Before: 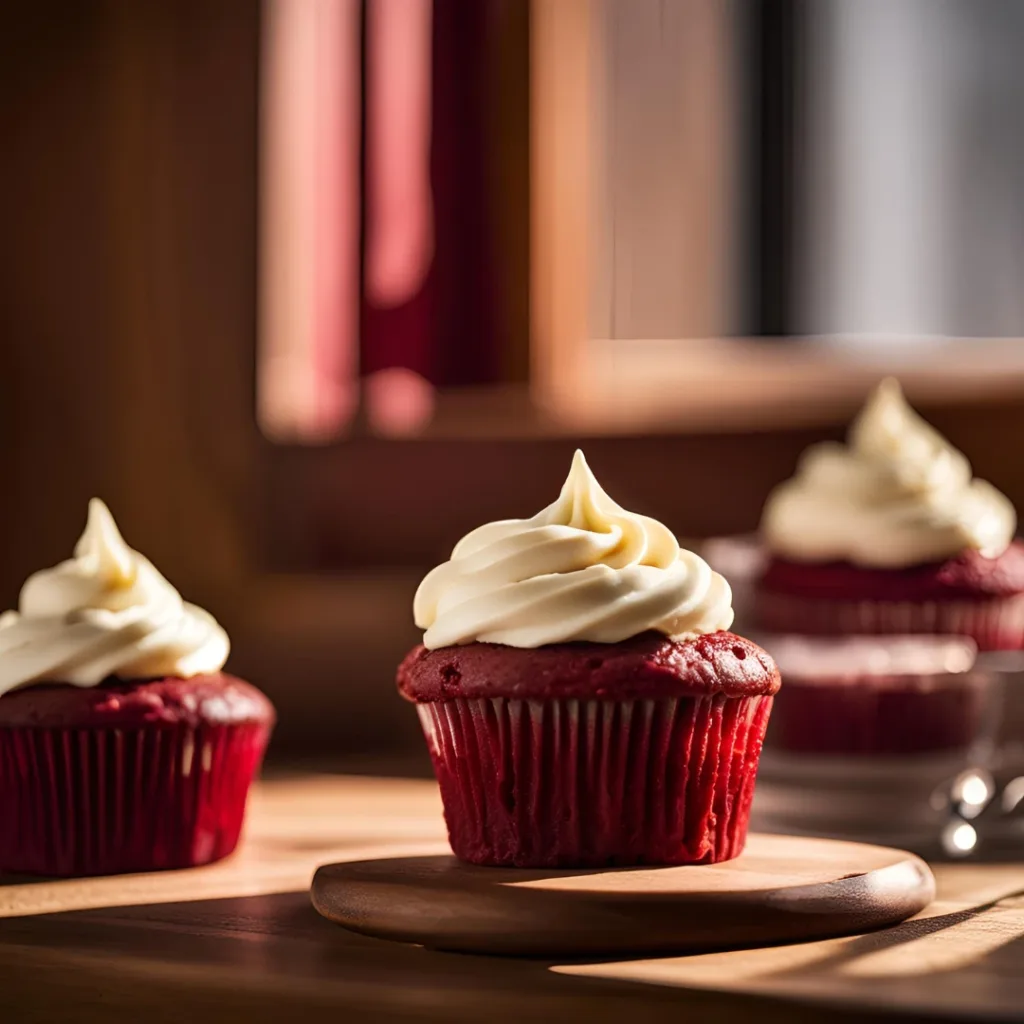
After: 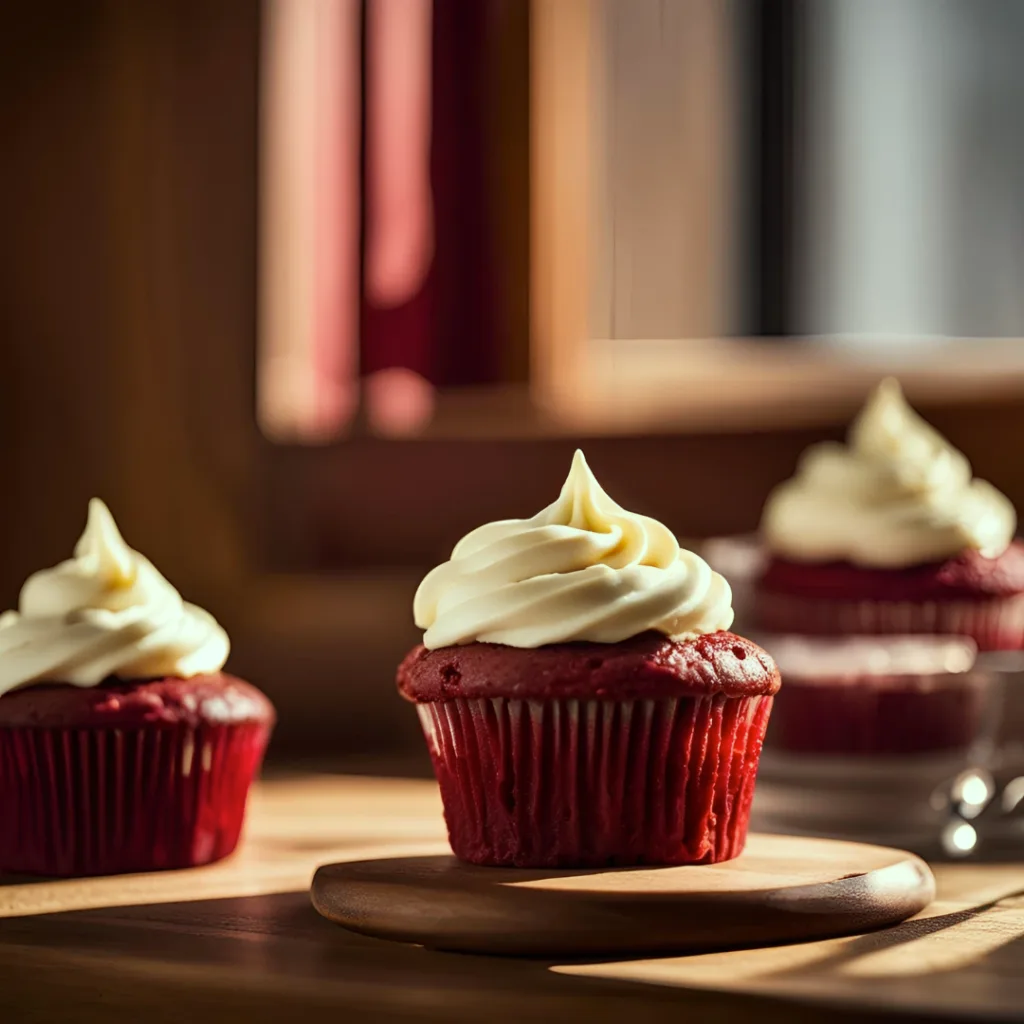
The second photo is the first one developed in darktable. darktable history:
color correction: highlights a* -8.66, highlights b* 3.58
